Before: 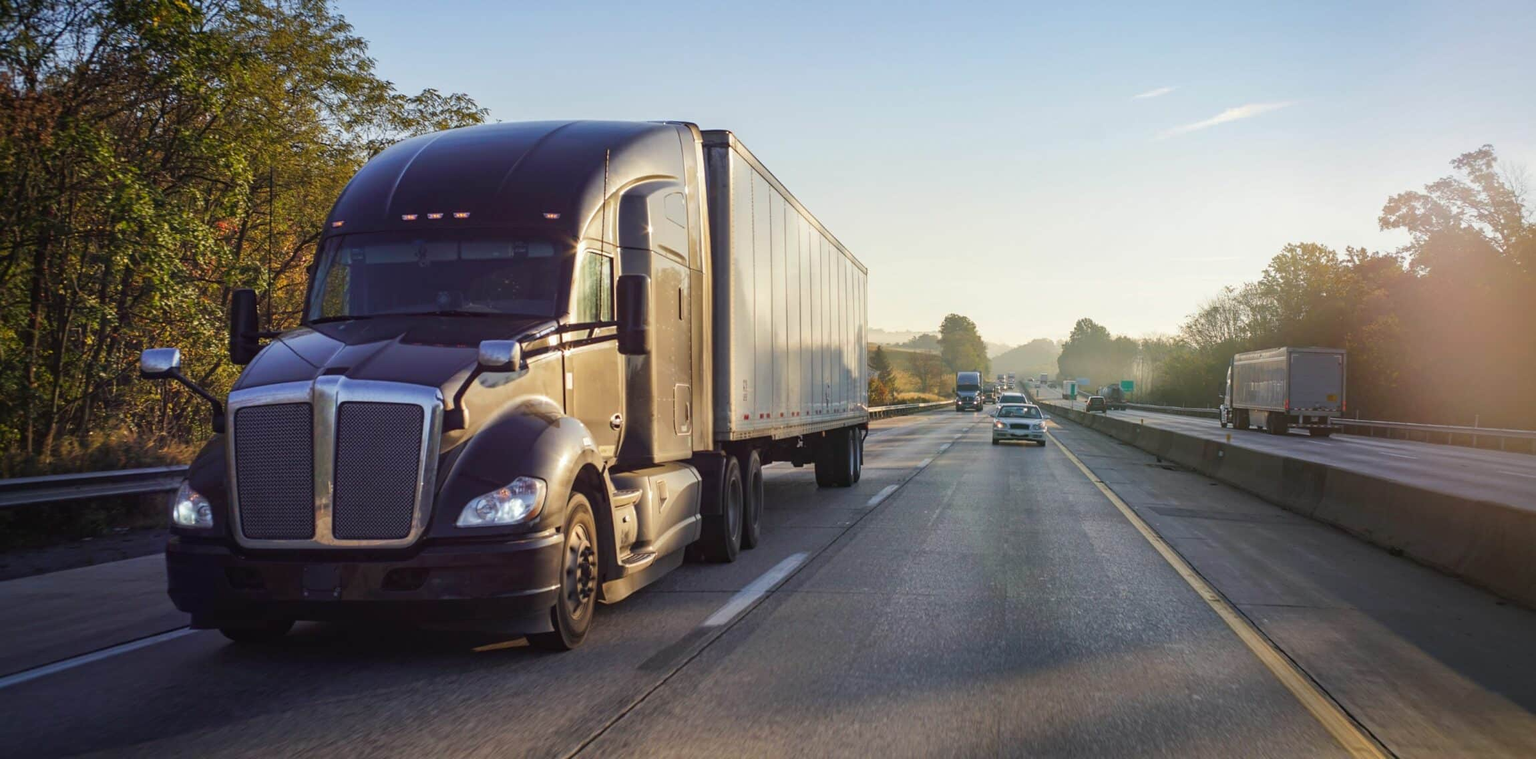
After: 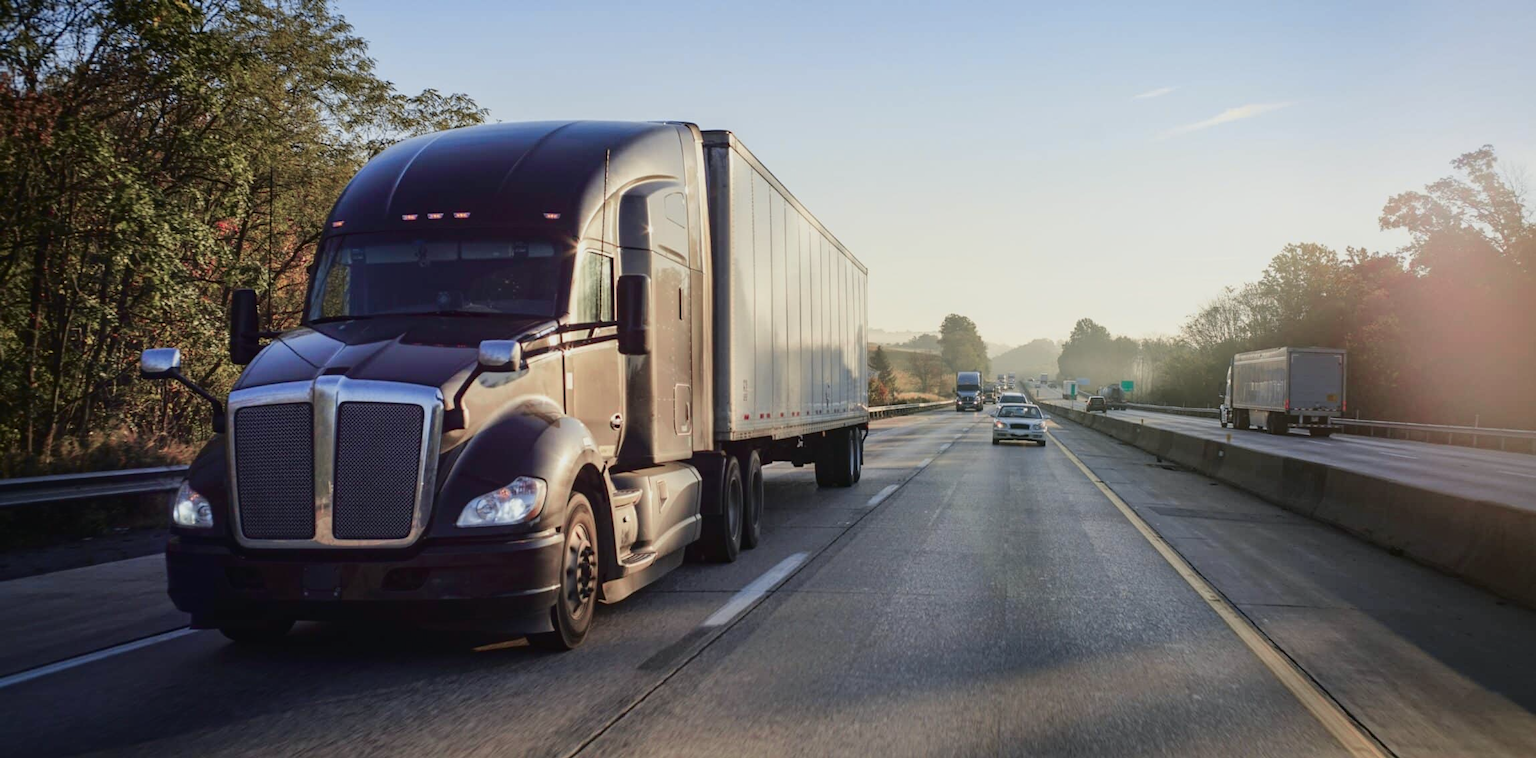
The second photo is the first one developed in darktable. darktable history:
tone curve: curves: ch0 [(0, 0.009) (0.105, 0.069) (0.195, 0.154) (0.289, 0.278) (0.384, 0.391) (0.513, 0.53) (0.66, 0.667) (0.895, 0.863) (1, 0.919)]; ch1 [(0, 0) (0.161, 0.092) (0.35, 0.33) (0.403, 0.395) (0.456, 0.469) (0.502, 0.499) (0.519, 0.514) (0.576, 0.587) (0.642, 0.645) (0.701, 0.742) (1, 0.942)]; ch2 [(0, 0) (0.371, 0.362) (0.437, 0.437) (0.501, 0.5) (0.53, 0.528) (0.569, 0.551) (0.619, 0.58) (0.883, 0.752) (1, 0.929)], color space Lab, independent channels, preserve colors none
